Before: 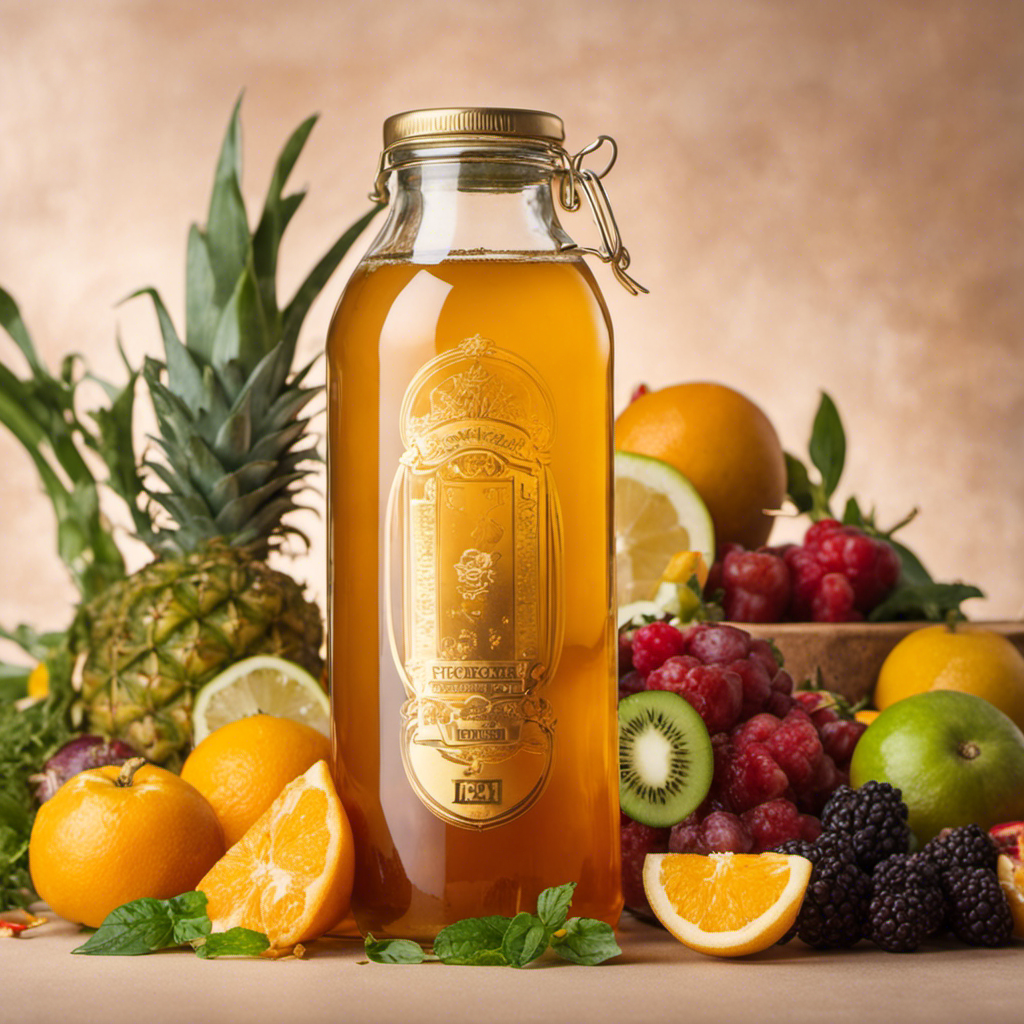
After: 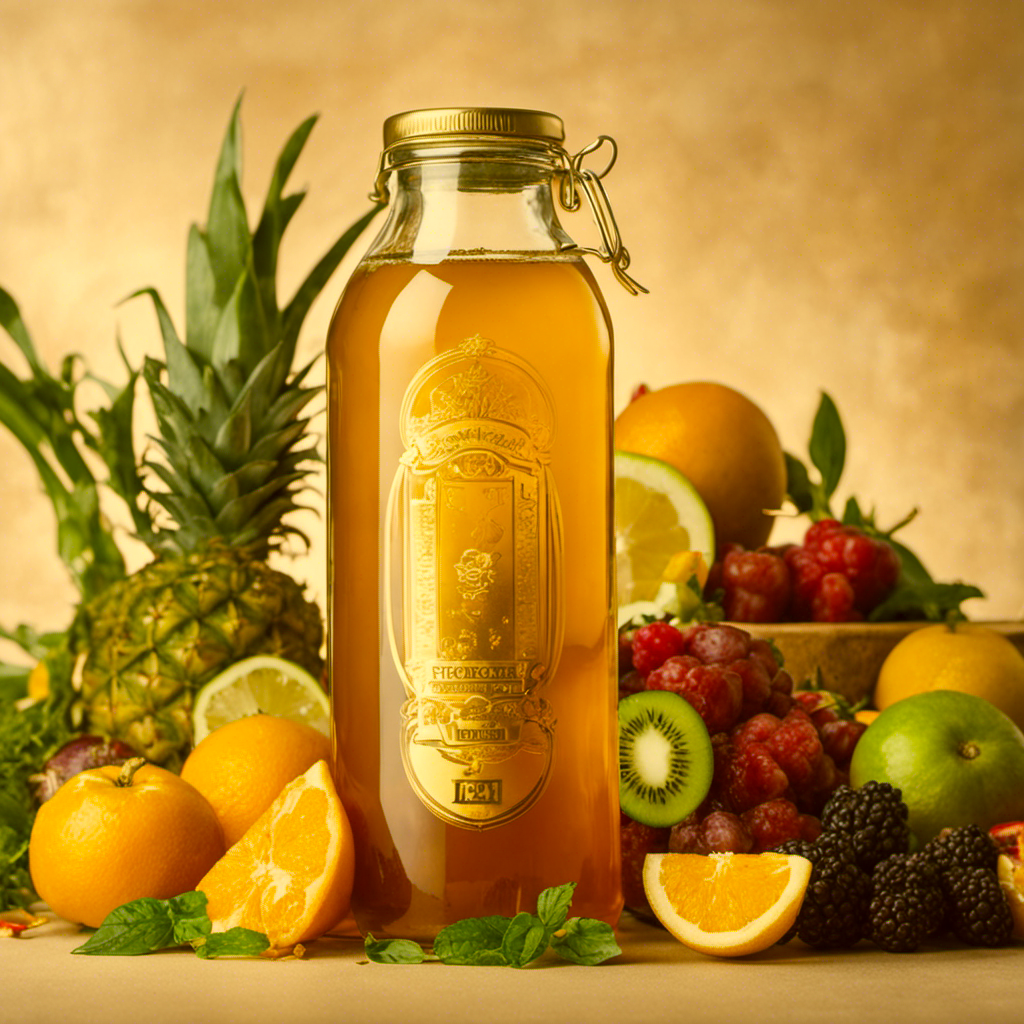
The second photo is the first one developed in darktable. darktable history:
color correction: highlights a* 0.164, highlights b* 29.36, shadows a* -0.166, shadows b* 21.84
